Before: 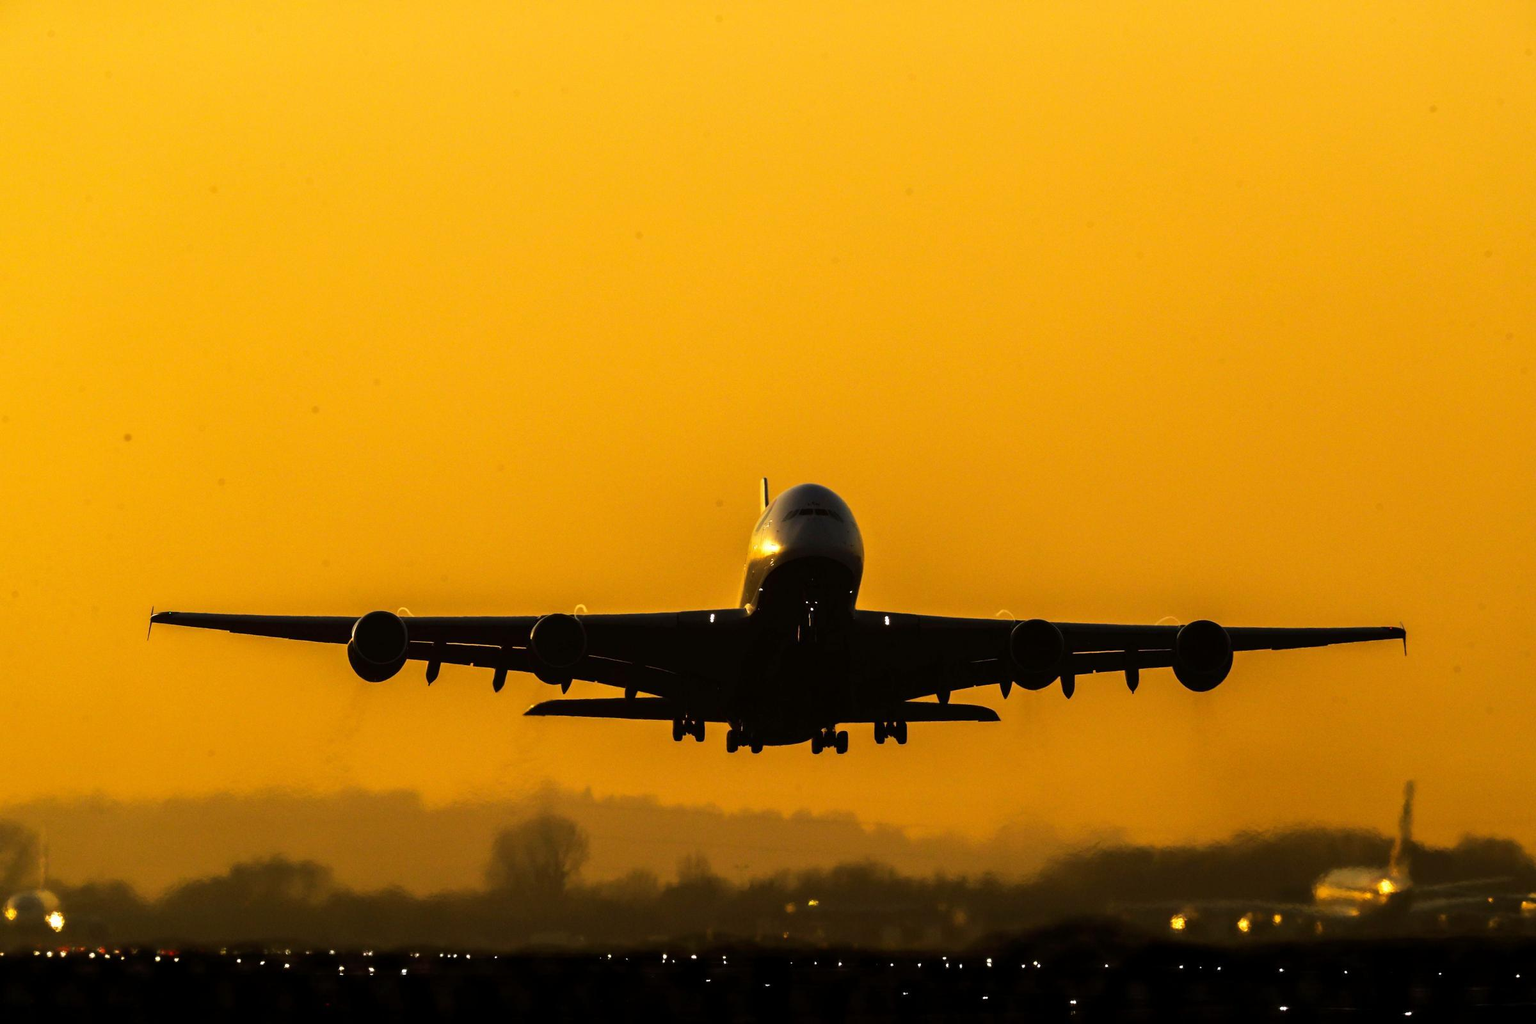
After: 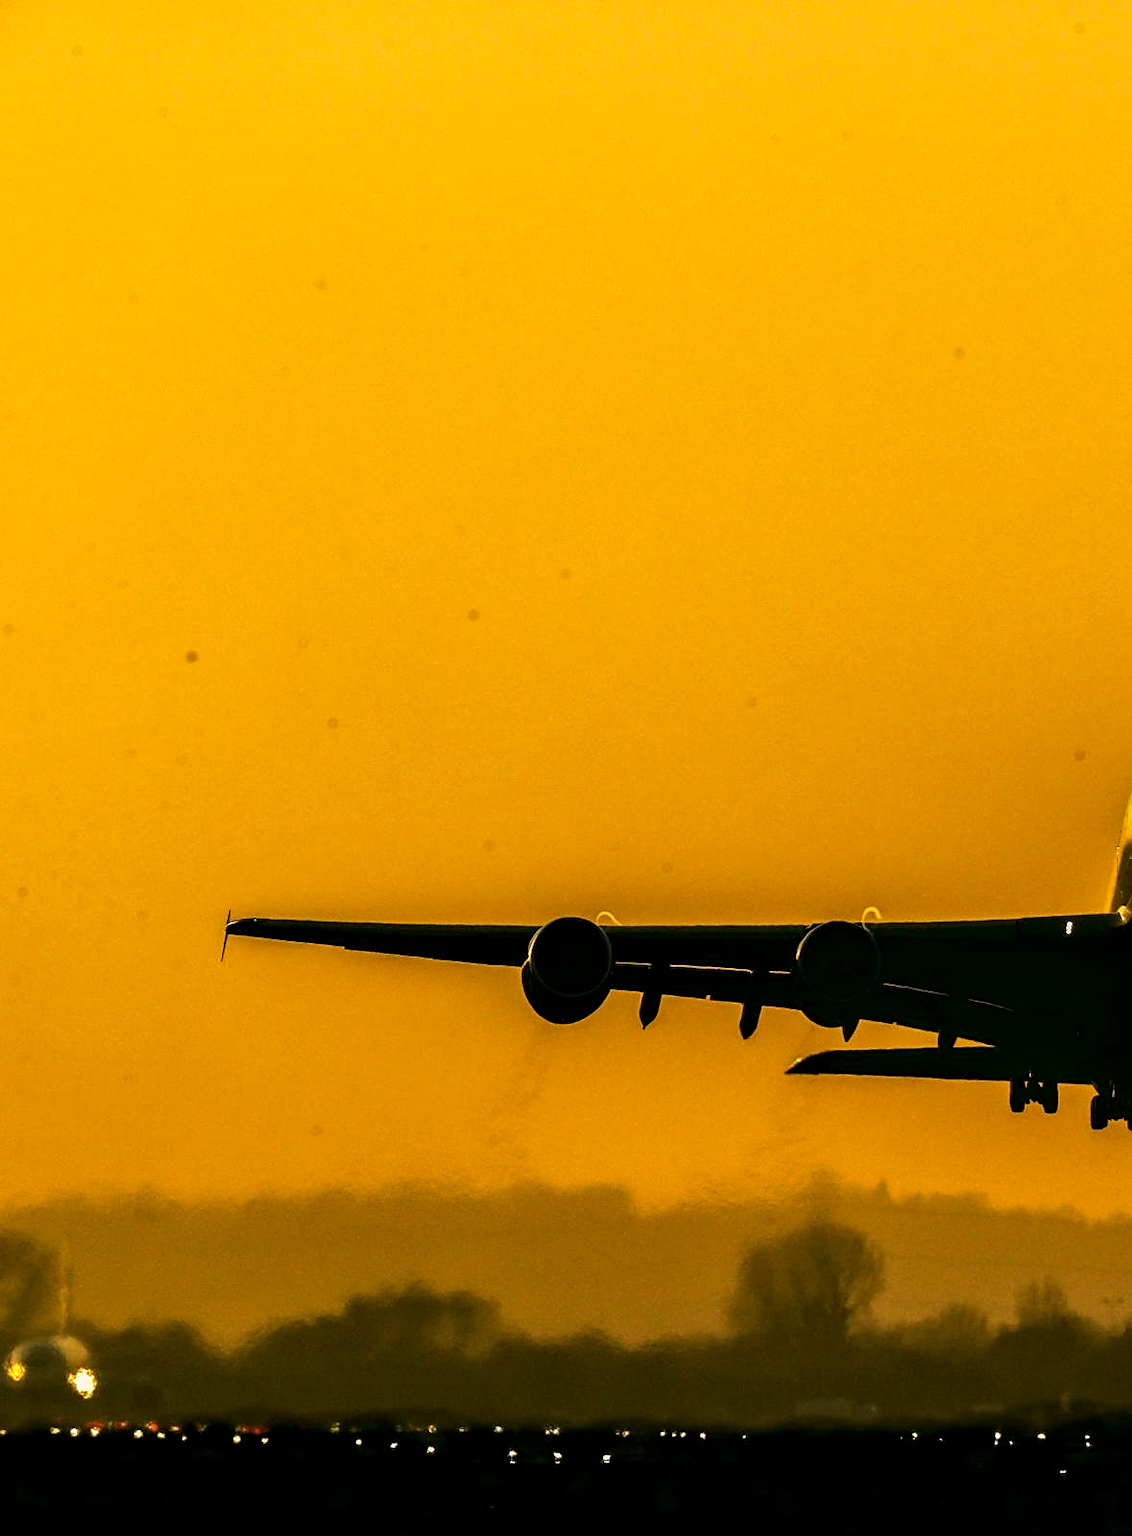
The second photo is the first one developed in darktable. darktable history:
crop and rotate: left 0%, top 0%, right 50.845%
color correction: highlights a* 4.02, highlights b* 4.98, shadows a* -7.55, shadows b* 4.98
local contrast: highlights 25%, detail 150%
sharpen: on, module defaults
velvia: on, module defaults
